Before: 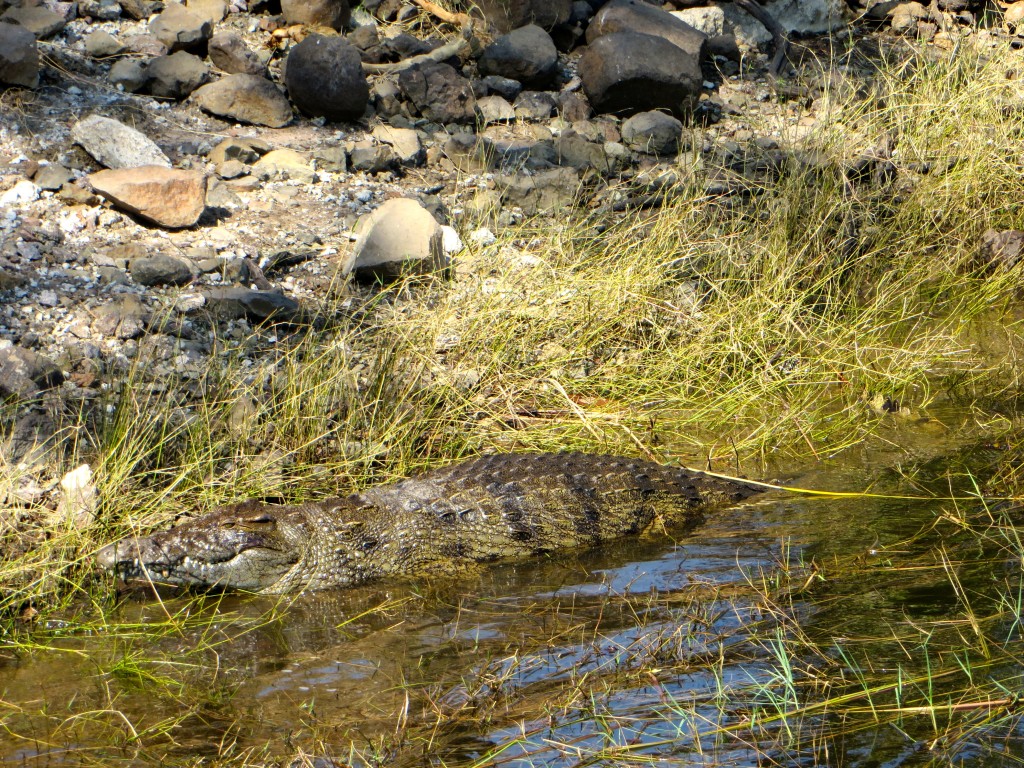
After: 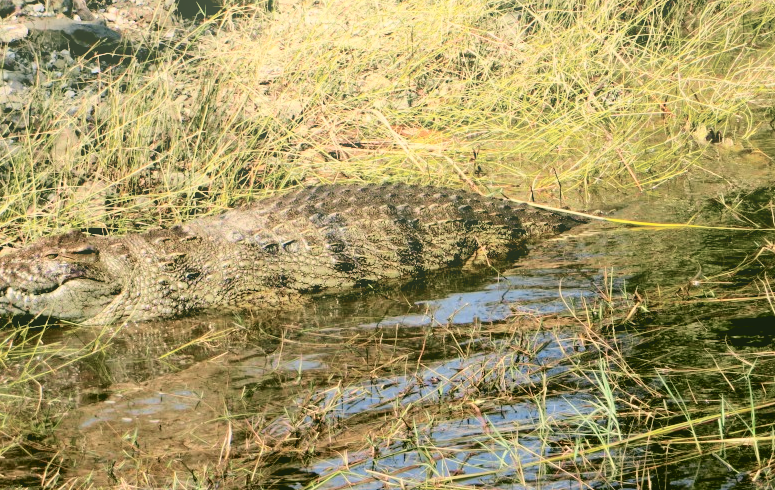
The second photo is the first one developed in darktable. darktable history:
tone curve: curves: ch0 [(0, 0) (0.049, 0.01) (0.154, 0.081) (0.491, 0.56) (0.739, 0.794) (0.992, 0.937)]; ch1 [(0, 0) (0.172, 0.123) (0.317, 0.272) (0.401, 0.422) (0.499, 0.497) (0.531, 0.54) (0.615, 0.603) (0.741, 0.783) (1, 1)]; ch2 [(0, 0) (0.411, 0.424) (0.462, 0.483) (0.544, 0.56) (0.686, 0.638) (1, 1)], color space Lab, independent channels, preserve colors none
bloom: size 38%, threshold 95%, strength 30%
color correction: highlights a* 4.02, highlights b* 4.98, shadows a* -7.55, shadows b* 4.98
crop and rotate: left 17.299%, top 35.115%, right 7.015%, bottom 1.024%
rgb levels: levels [[0.013, 0.434, 0.89], [0, 0.5, 1], [0, 0.5, 1]]
